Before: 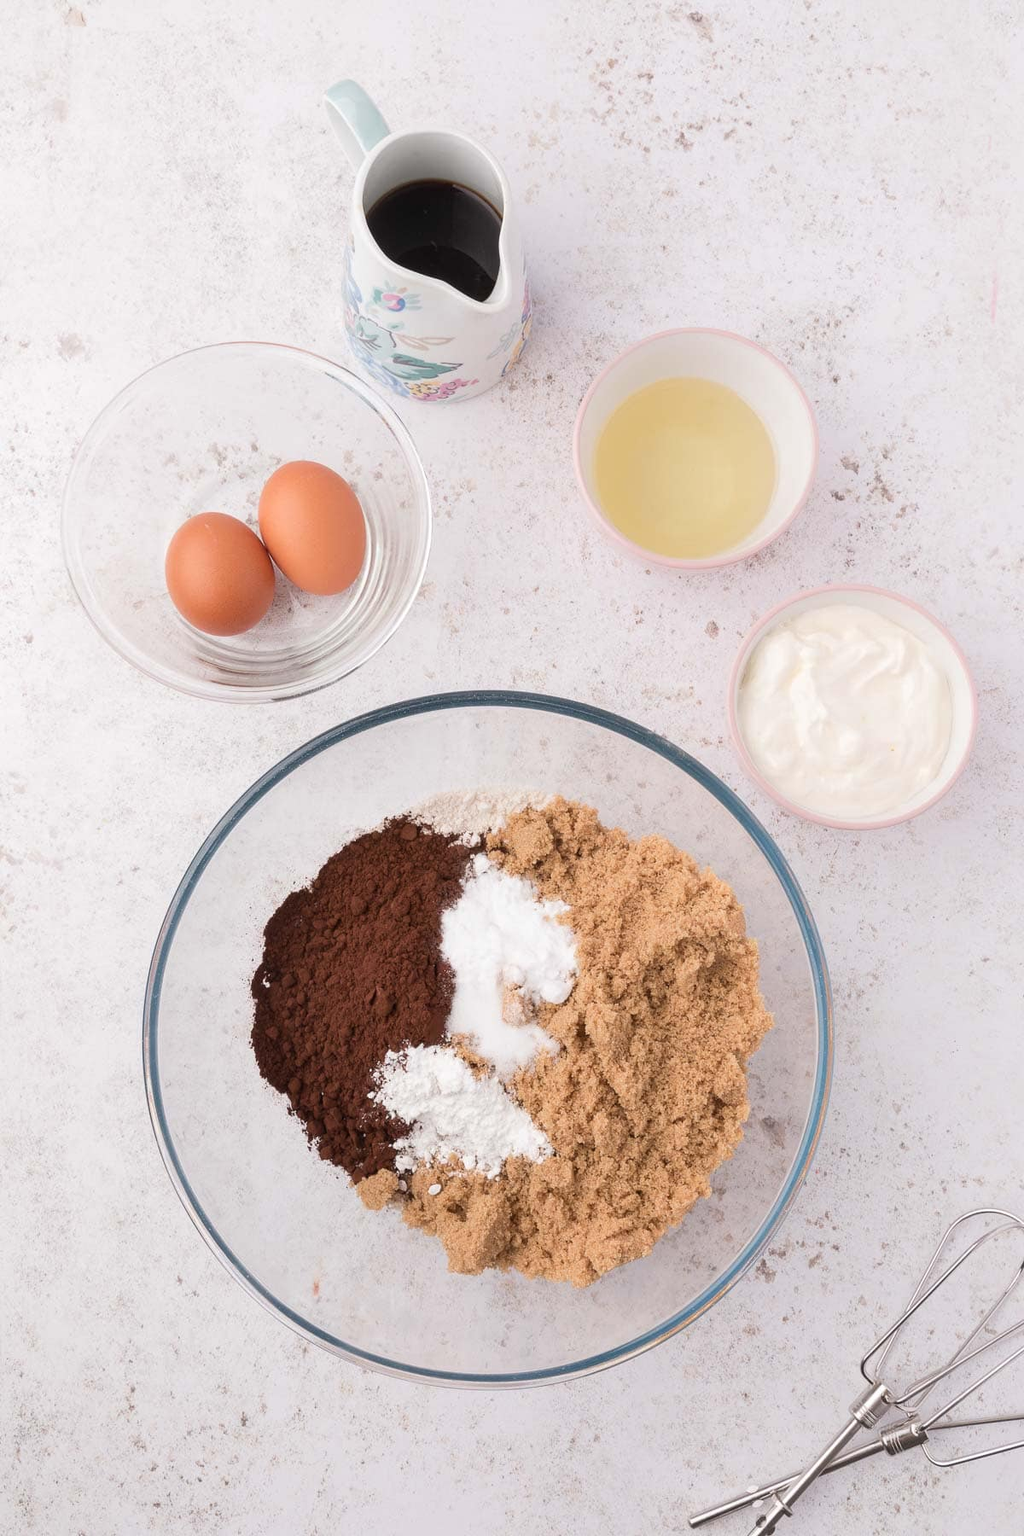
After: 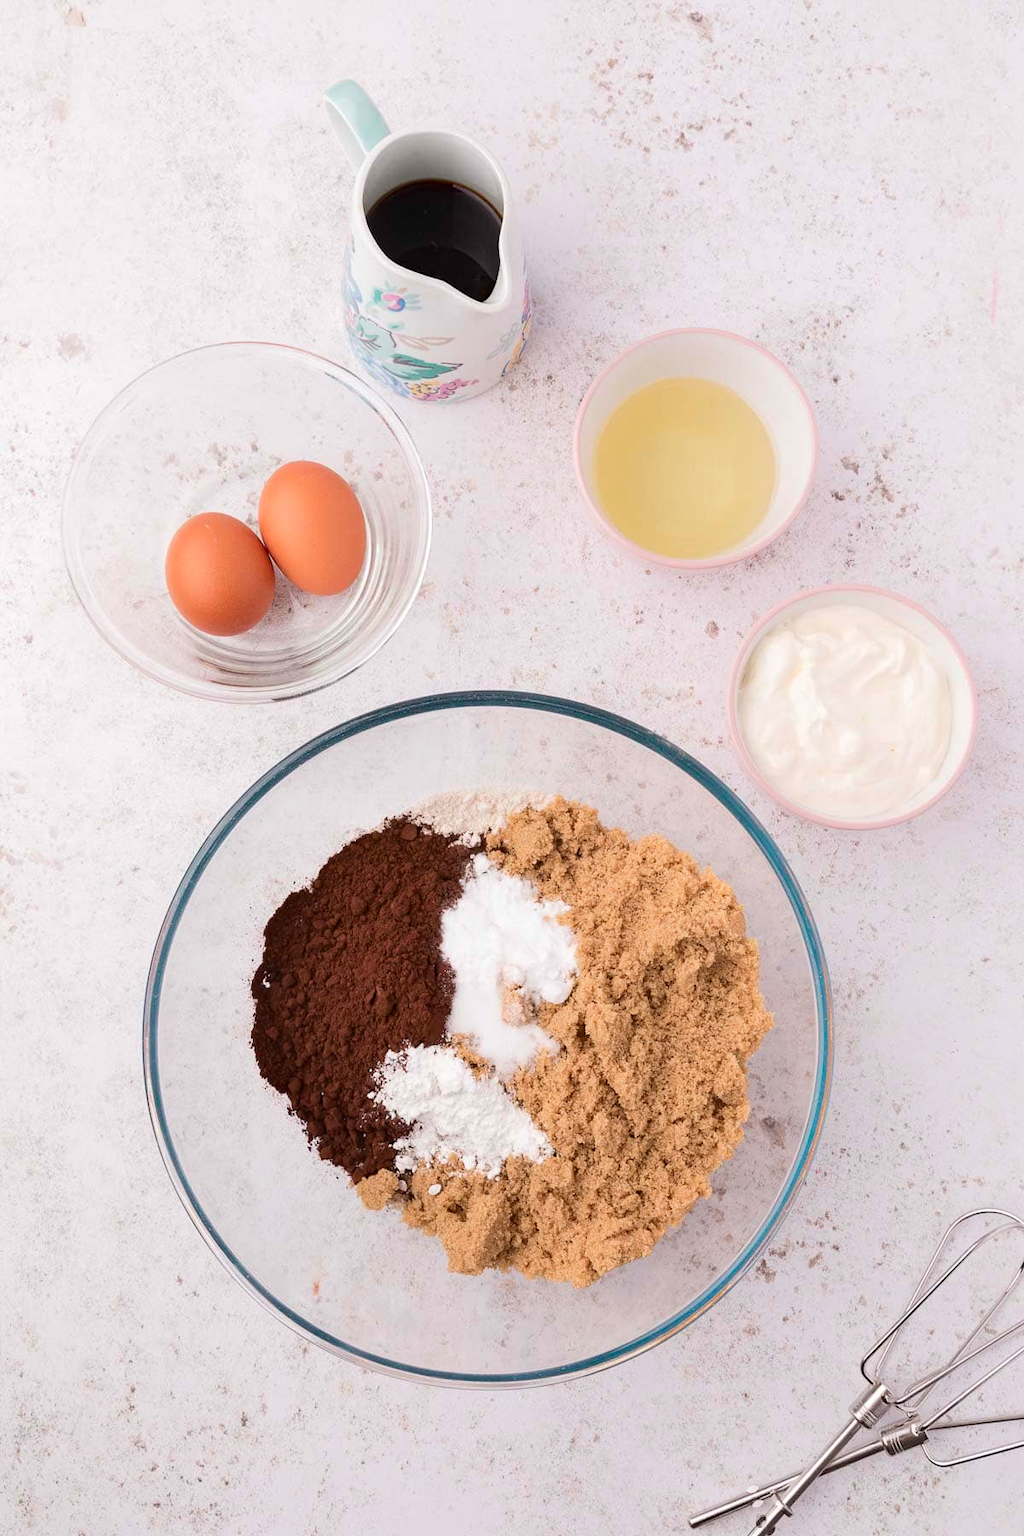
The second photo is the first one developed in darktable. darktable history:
haze removal: adaptive false
tone curve: curves: ch0 [(0, 0) (0.183, 0.152) (0.571, 0.594) (1, 1)]; ch1 [(0, 0) (0.394, 0.307) (0.5, 0.5) (0.586, 0.597) (0.625, 0.647) (1, 1)]; ch2 [(0, 0) (0.5, 0.5) (0.604, 0.616) (1, 1)], color space Lab, independent channels, preserve colors none
